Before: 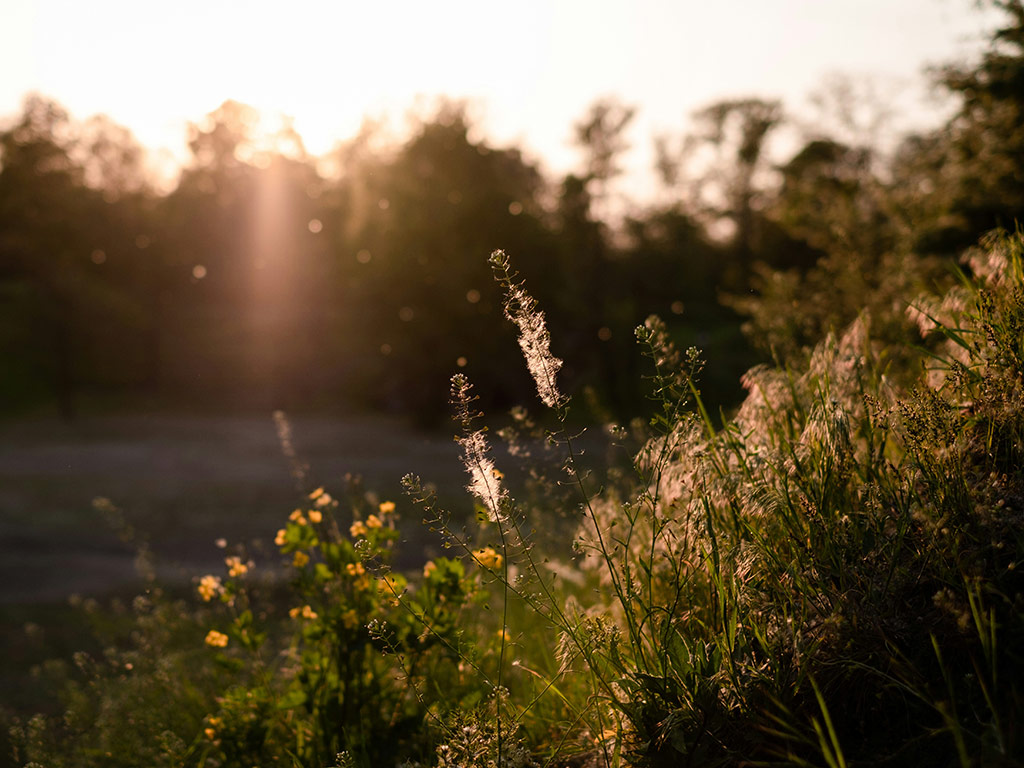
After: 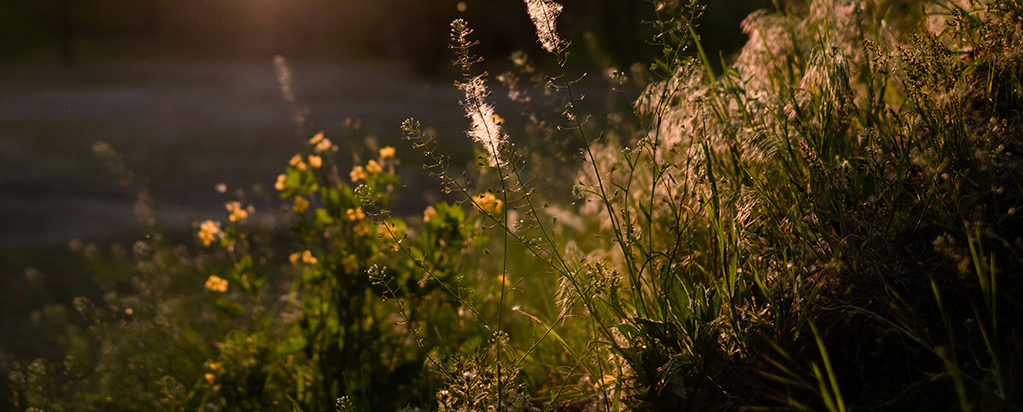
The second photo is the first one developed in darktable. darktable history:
crop and rotate: top 46.237%
